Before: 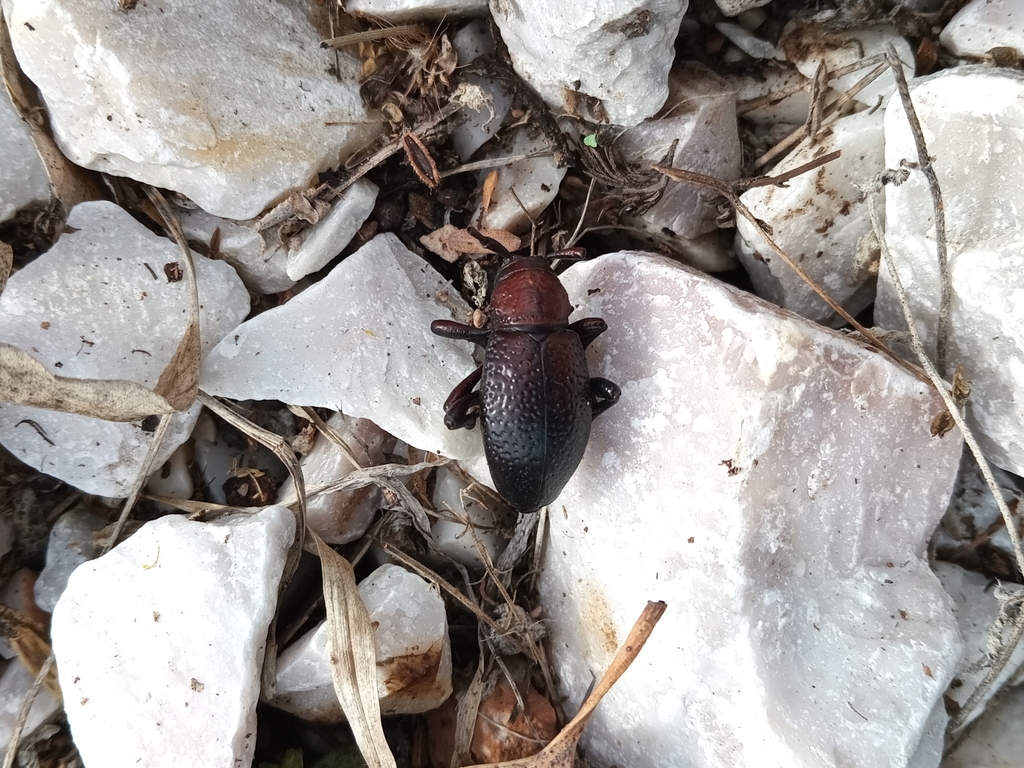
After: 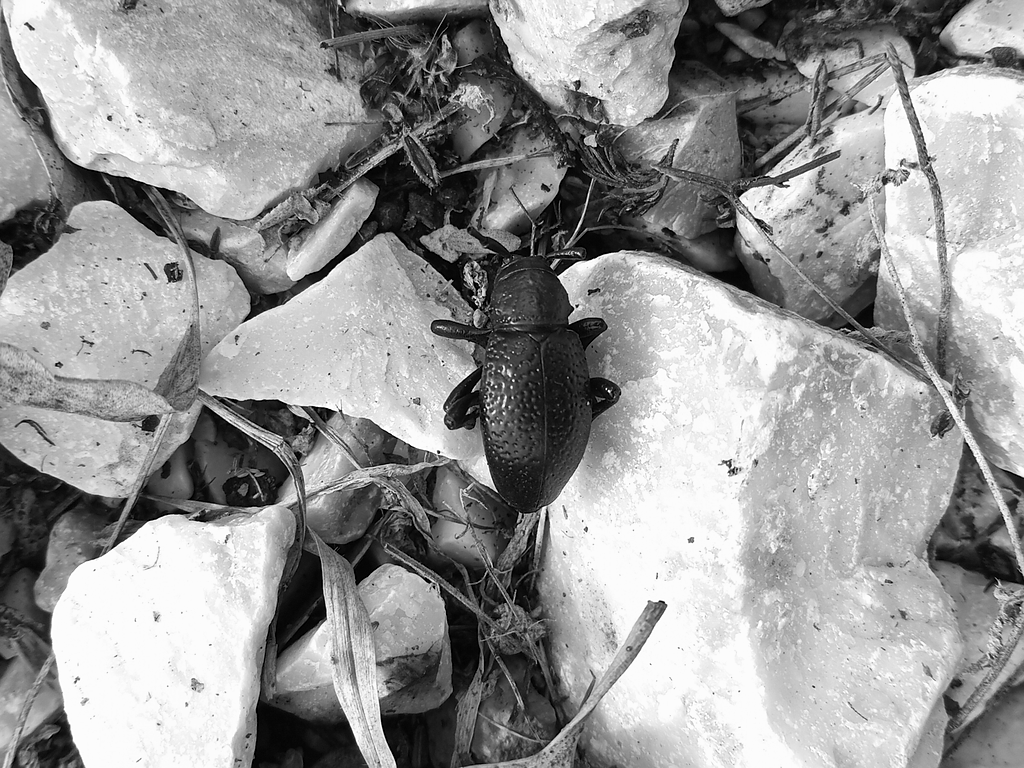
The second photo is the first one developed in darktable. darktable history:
color calibration: output gray [0.18, 0.41, 0.41, 0], gray › normalize channels true, illuminant as shot in camera, x 0.358, y 0.373, temperature 4628.91 K, gamut compression 0.004
sharpen: radius 1.04, threshold 1.126
